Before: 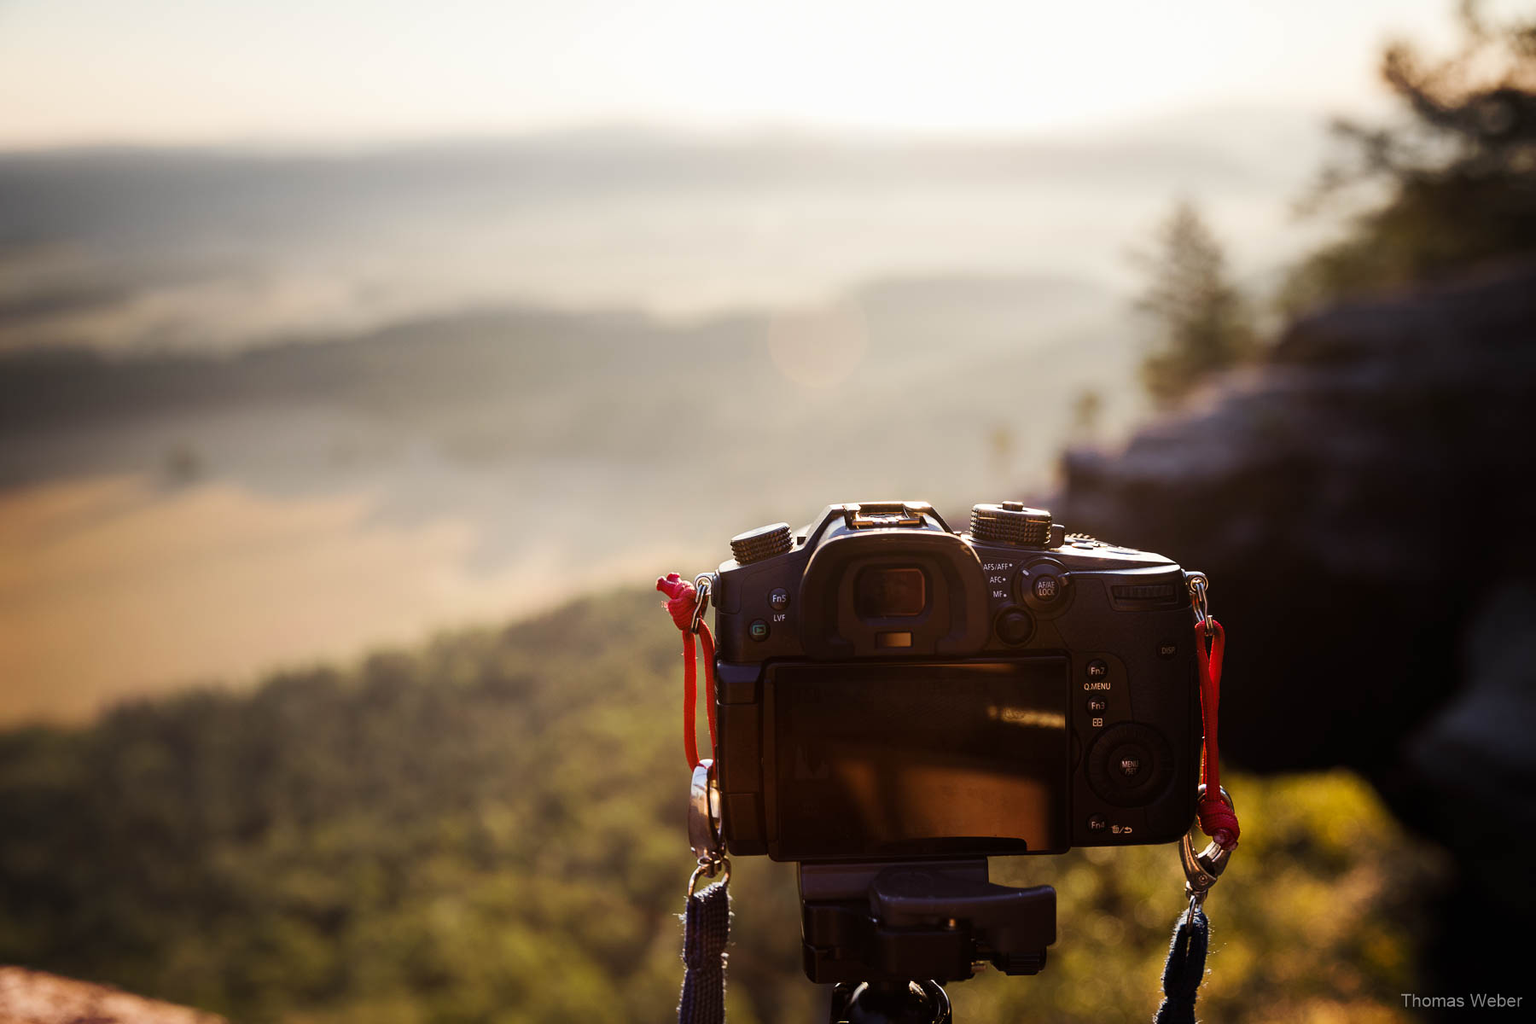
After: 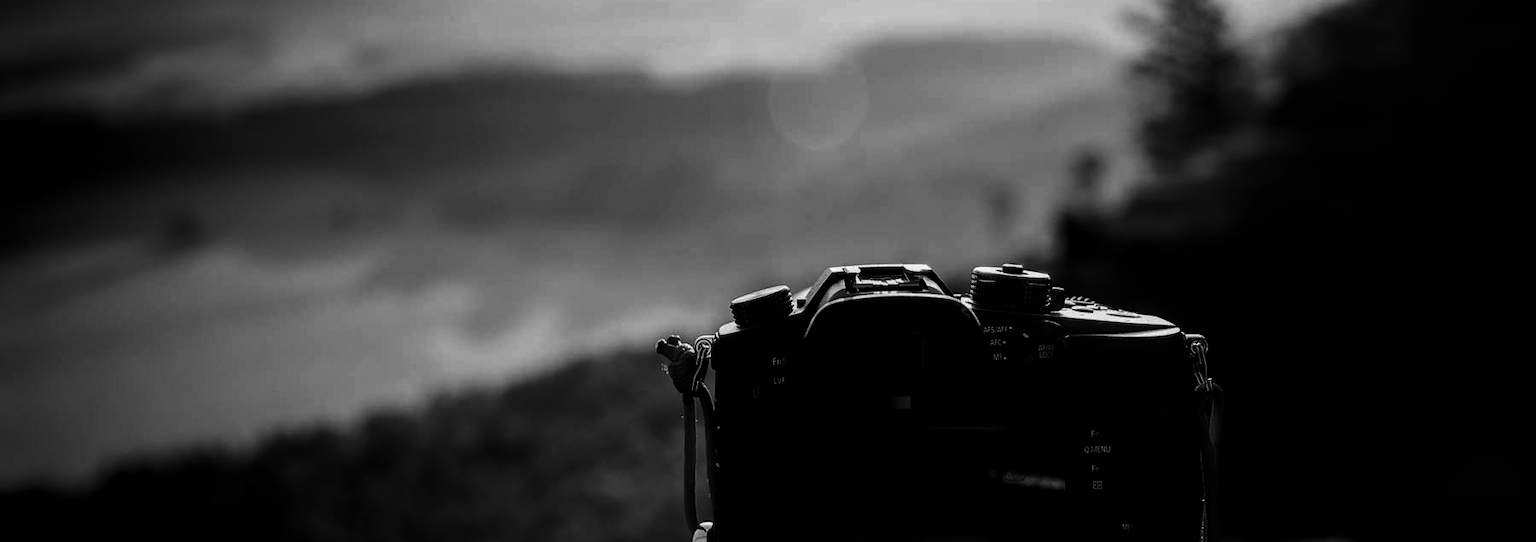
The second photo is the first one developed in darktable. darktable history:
contrast brightness saturation: contrast 0.018, brightness -0.994, saturation -0.998
crop and rotate: top 23.211%, bottom 23.724%
local contrast: on, module defaults
